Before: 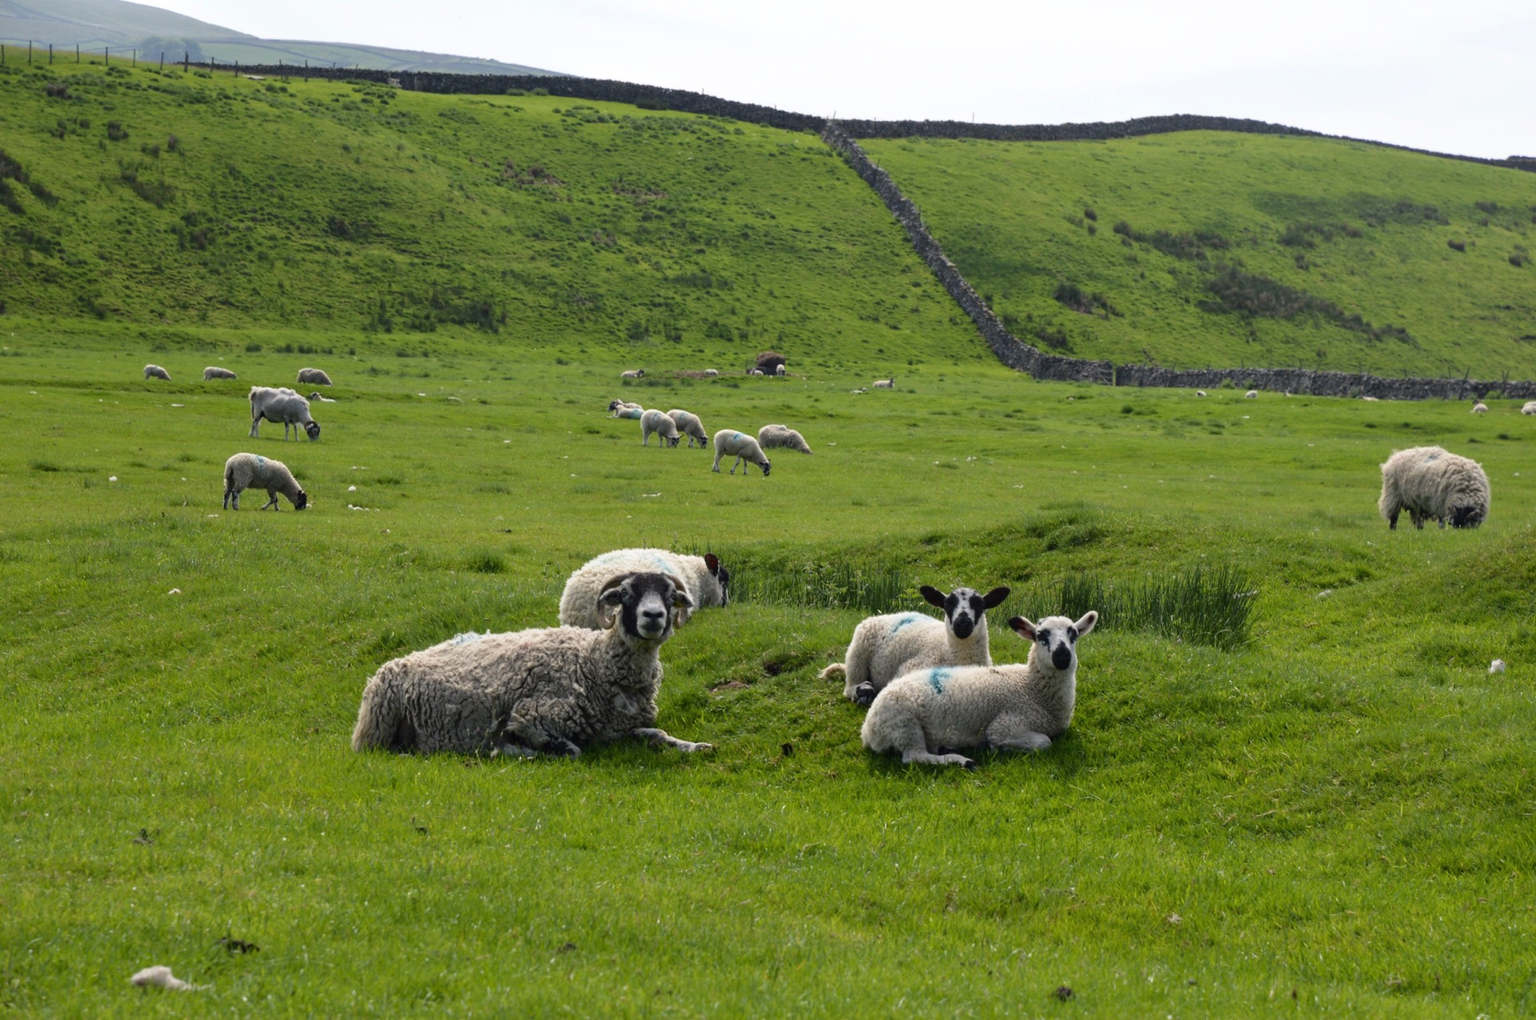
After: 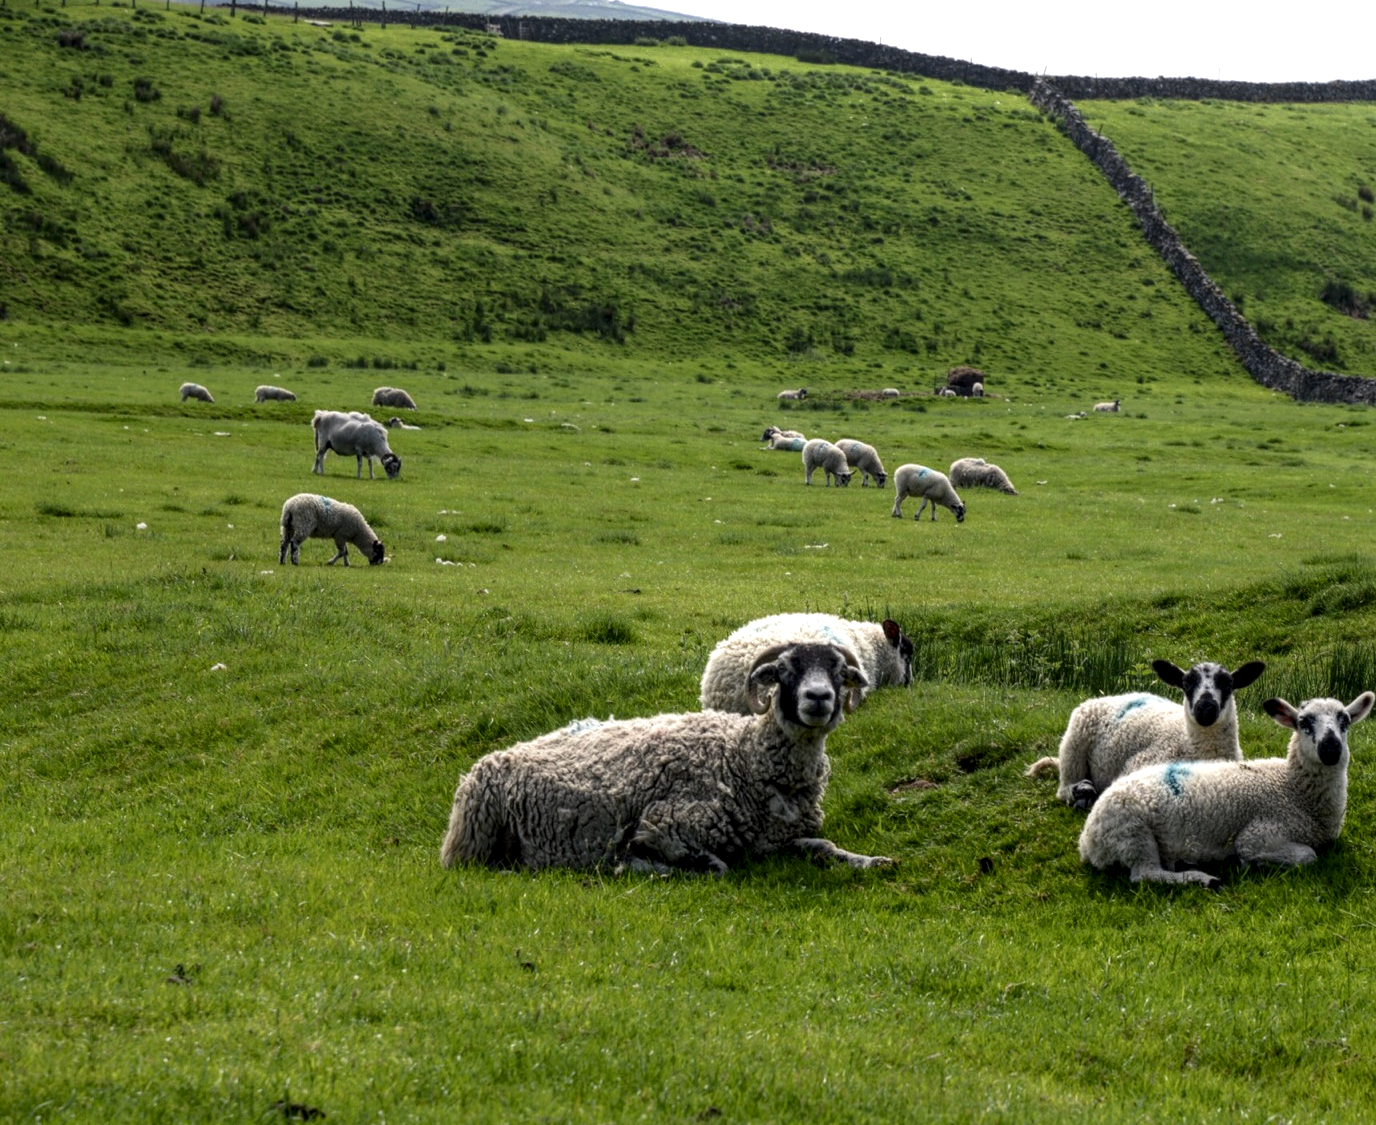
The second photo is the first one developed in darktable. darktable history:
tone equalizer: -8 EV -0.001 EV, -7 EV 0.001 EV, -6 EV -0.002 EV, -5 EV -0.003 EV, -4 EV -0.062 EV, -3 EV -0.222 EV, -2 EV -0.267 EV, -1 EV 0.105 EV, +0 EV 0.303 EV
local contrast: highlights 100%, shadows 100%, detail 200%, midtone range 0.2
crop: top 5.803%, right 27.864%, bottom 5.804%
